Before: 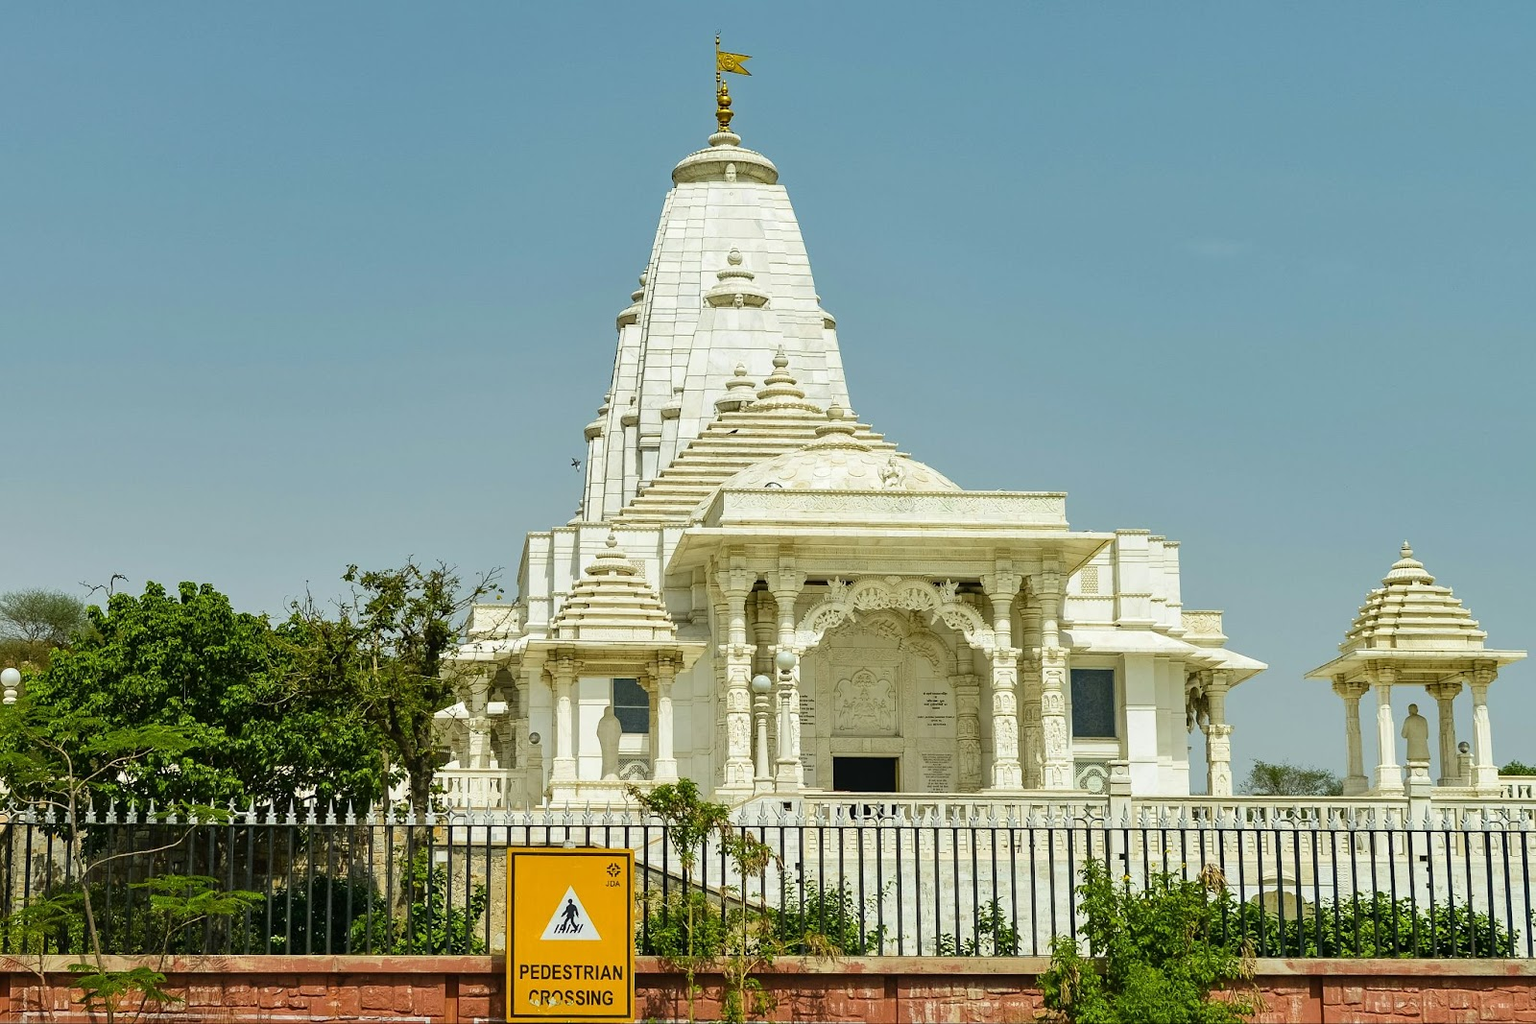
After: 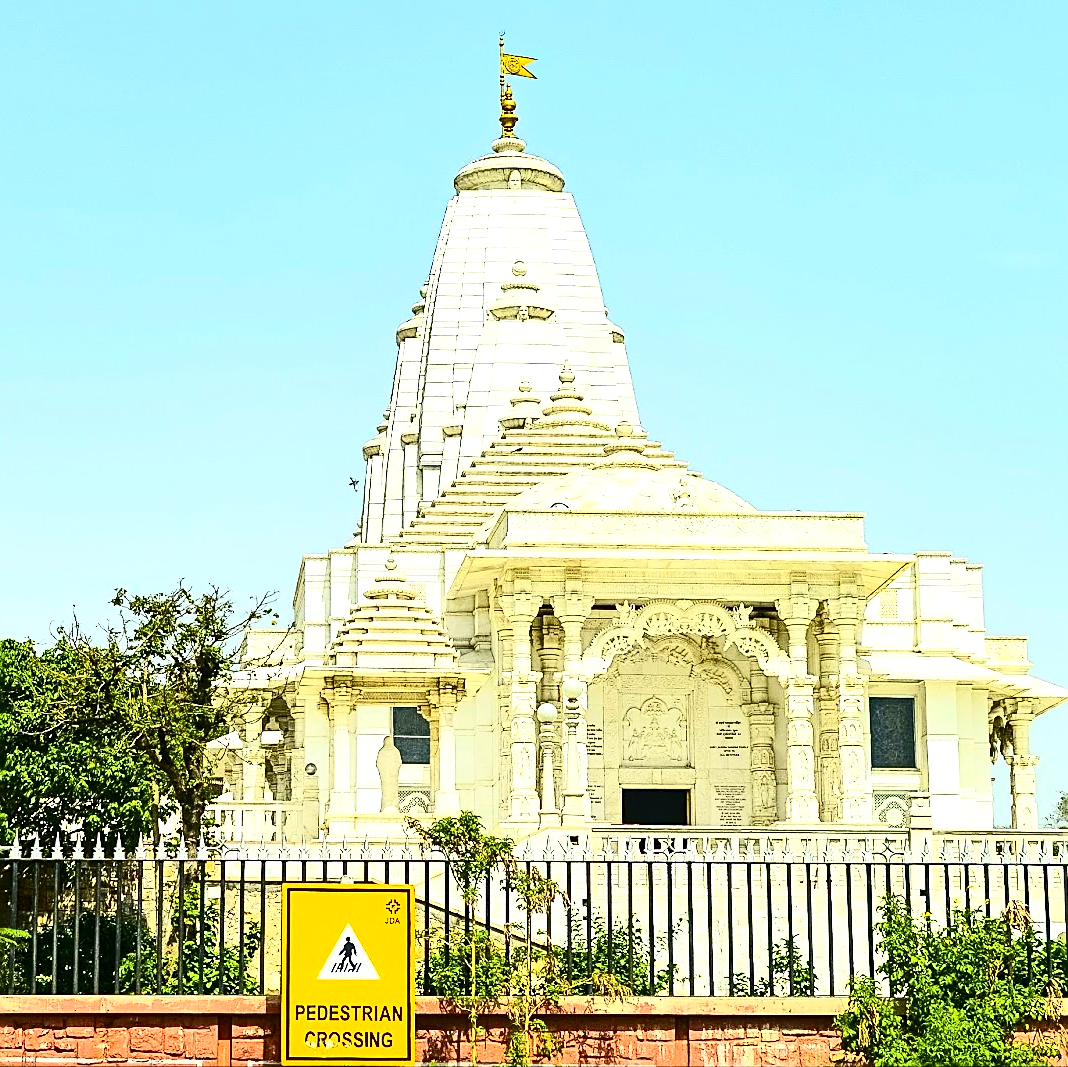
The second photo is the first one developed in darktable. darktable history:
exposure: black level correction 0, exposure 0.879 EV, compensate exposure bias true, compensate highlight preservation false
contrast brightness saturation: contrast 0.4, brightness 0.096, saturation 0.212
crop: left 15.383%, right 17.866%
sharpen: amount 0.895
